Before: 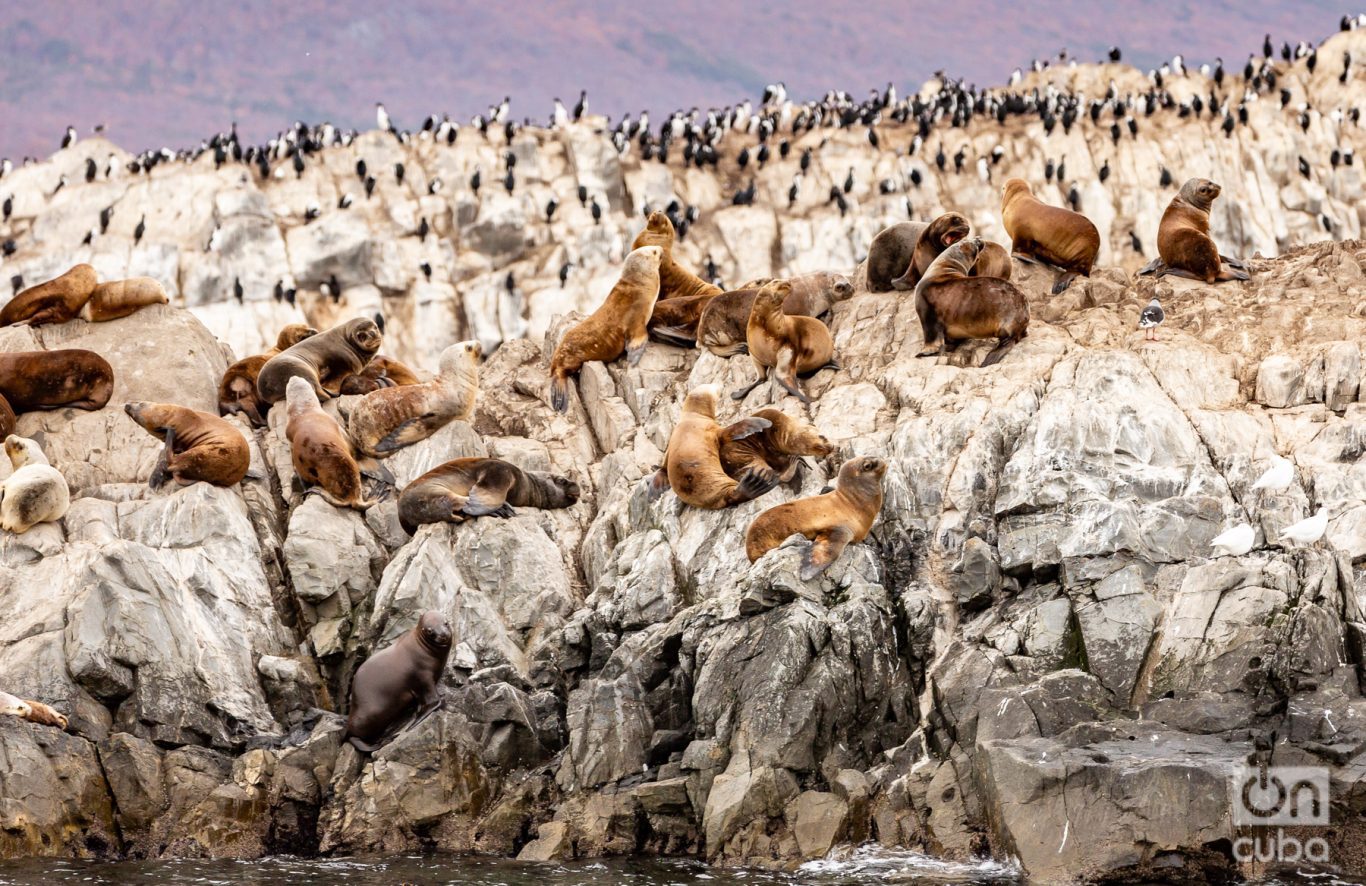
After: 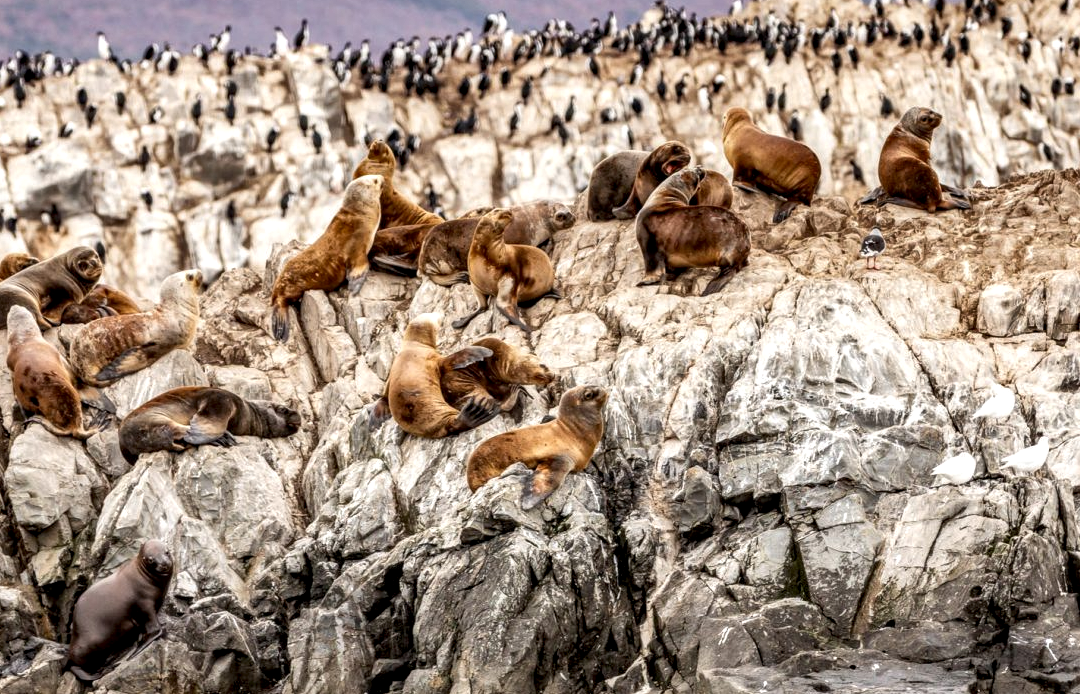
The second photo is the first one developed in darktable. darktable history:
local contrast: detail 142%
shadows and highlights: soften with gaussian
crop and rotate: left 20.433%, top 8.047%, right 0.497%, bottom 13.531%
